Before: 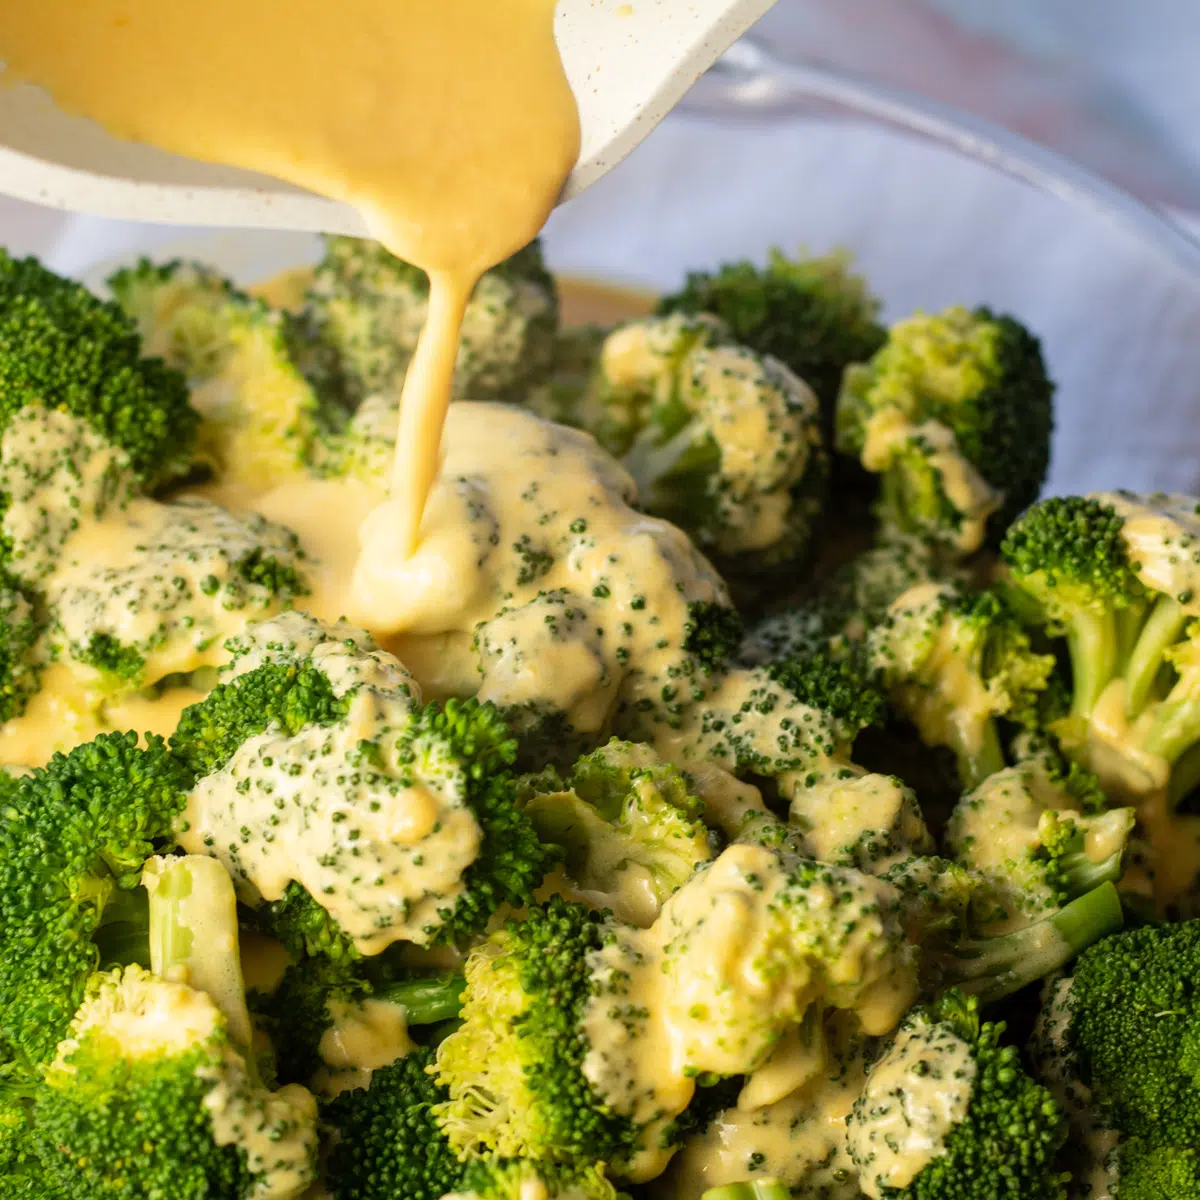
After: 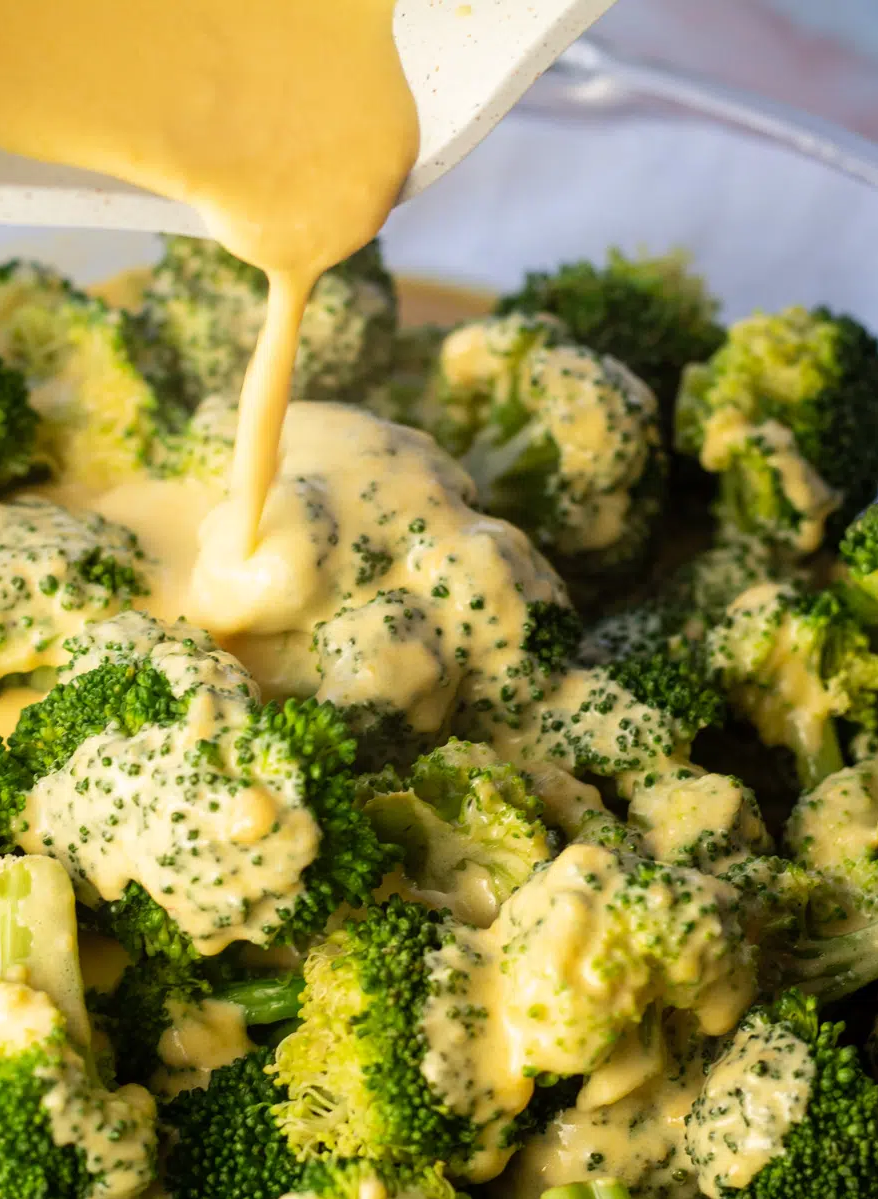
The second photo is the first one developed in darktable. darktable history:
crop: left 13.476%, top 0%, right 13.334%
